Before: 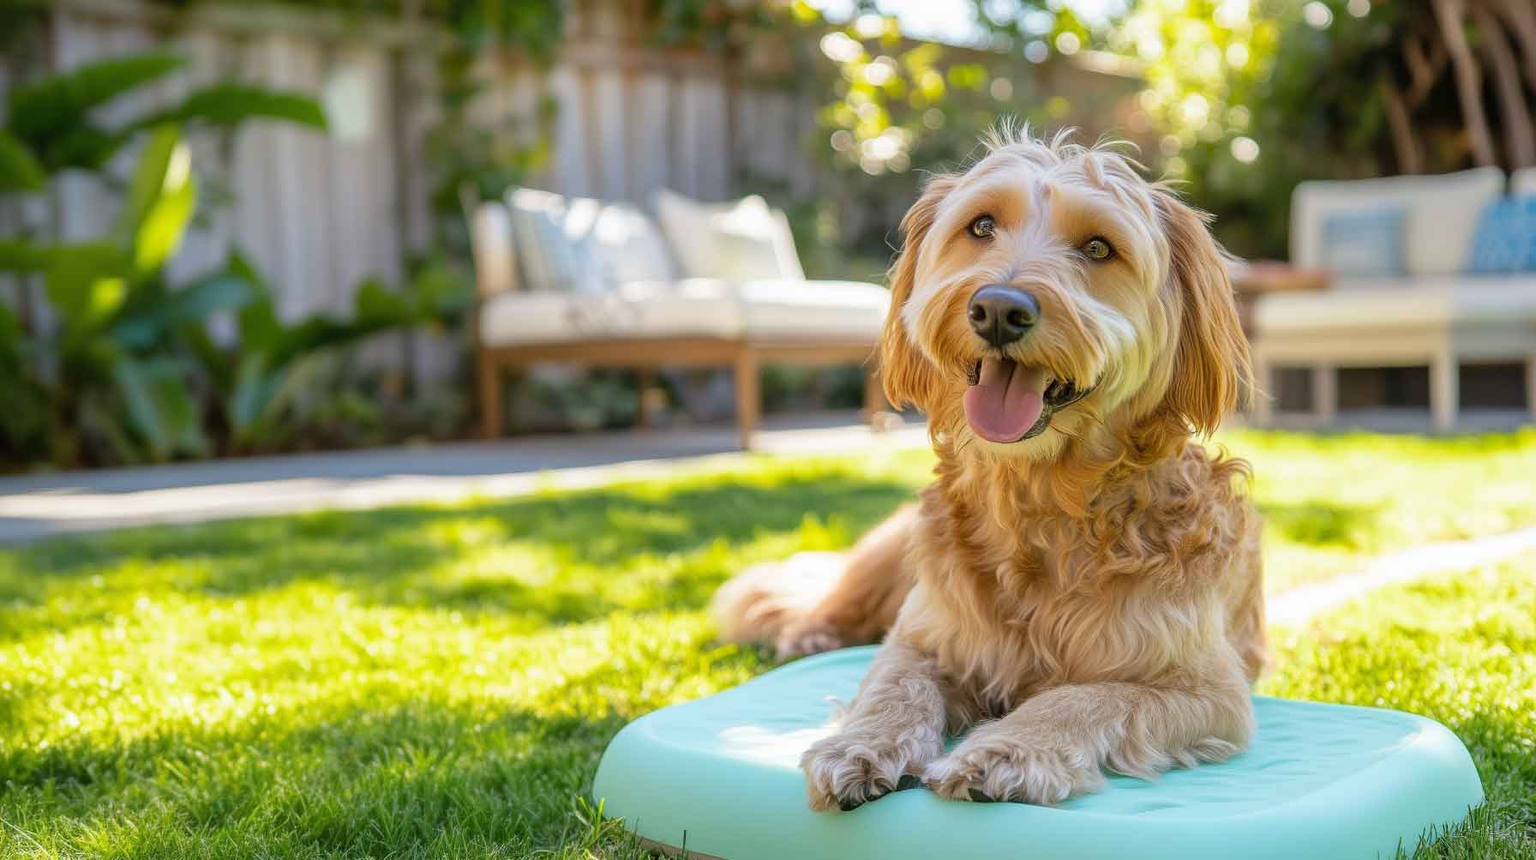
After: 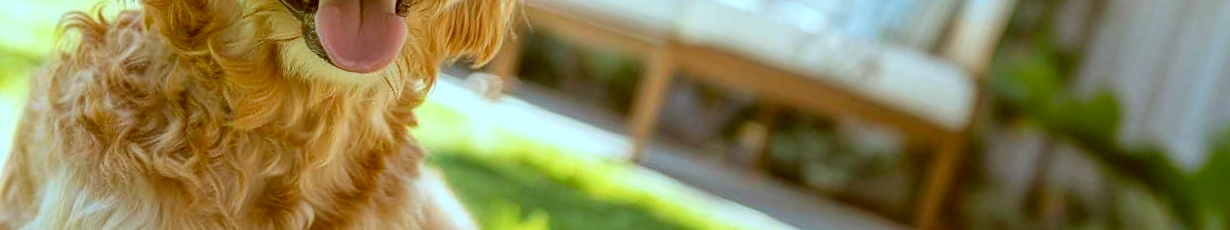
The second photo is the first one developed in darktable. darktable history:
crop and rotate: angle 16.12°, top 30.835%, bottom 35.653%
color correction: highlights a* -14.62, highlights b* -16.22, shadows a* 10.12, shadows b* 29.4
local contrast: mode bilateral grid, contrast 20, coarseness 50, detail 120%, midtone range 0.2
